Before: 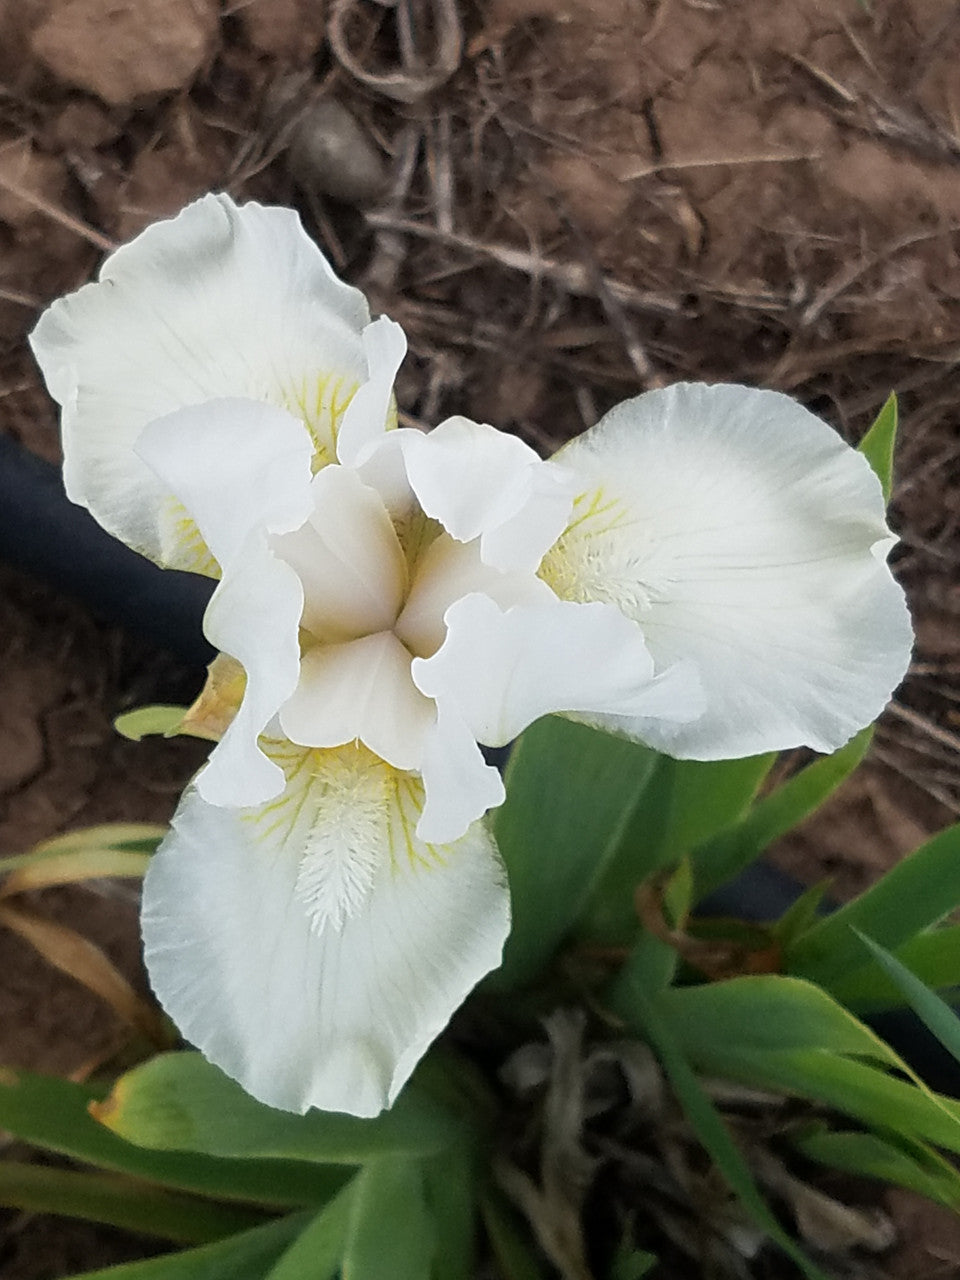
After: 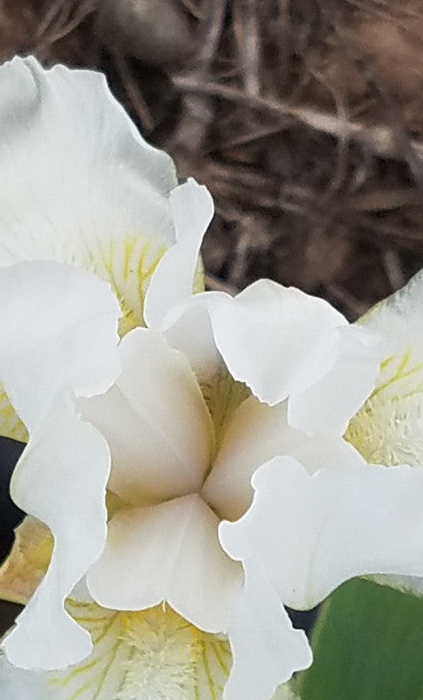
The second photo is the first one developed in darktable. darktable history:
crop: left 20.171%, top 10.774%, right 35.728%, bottom 34.233%
